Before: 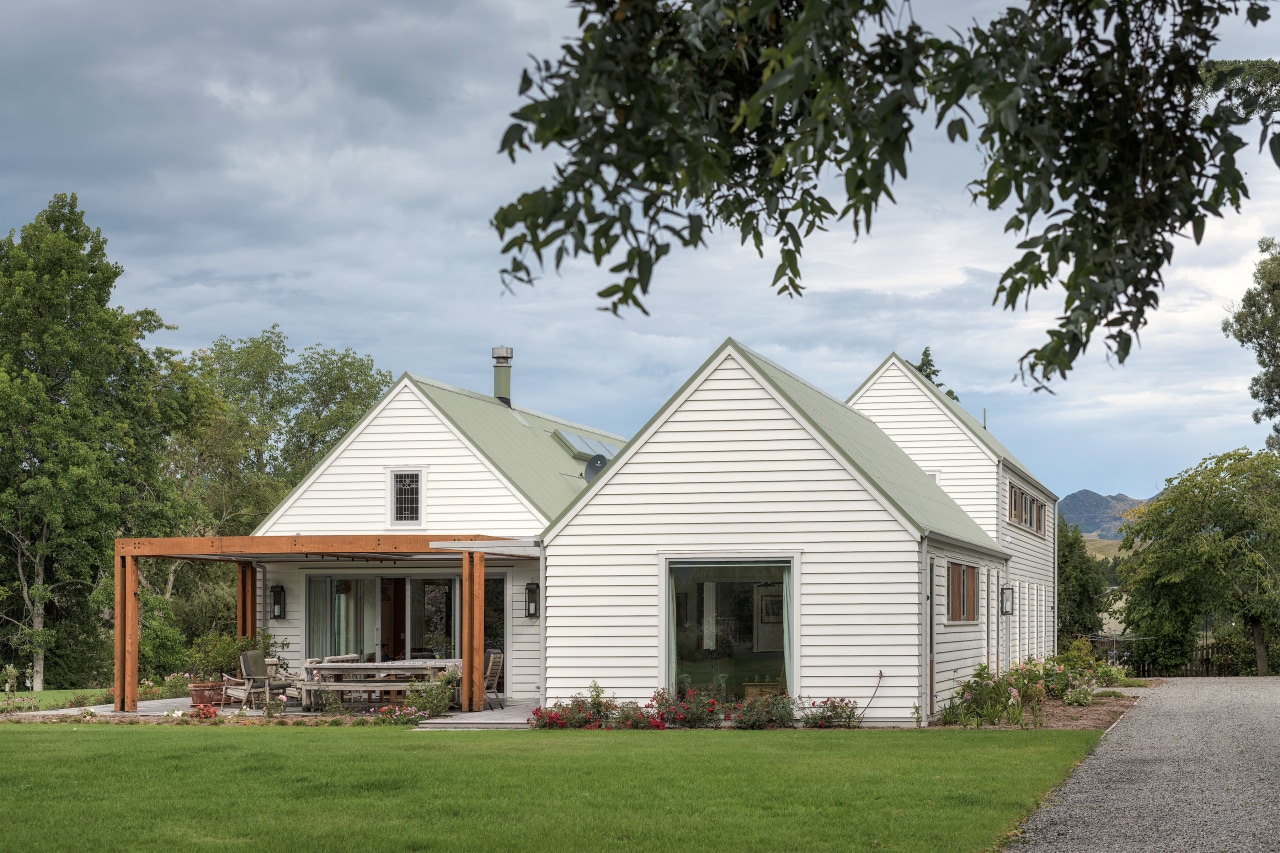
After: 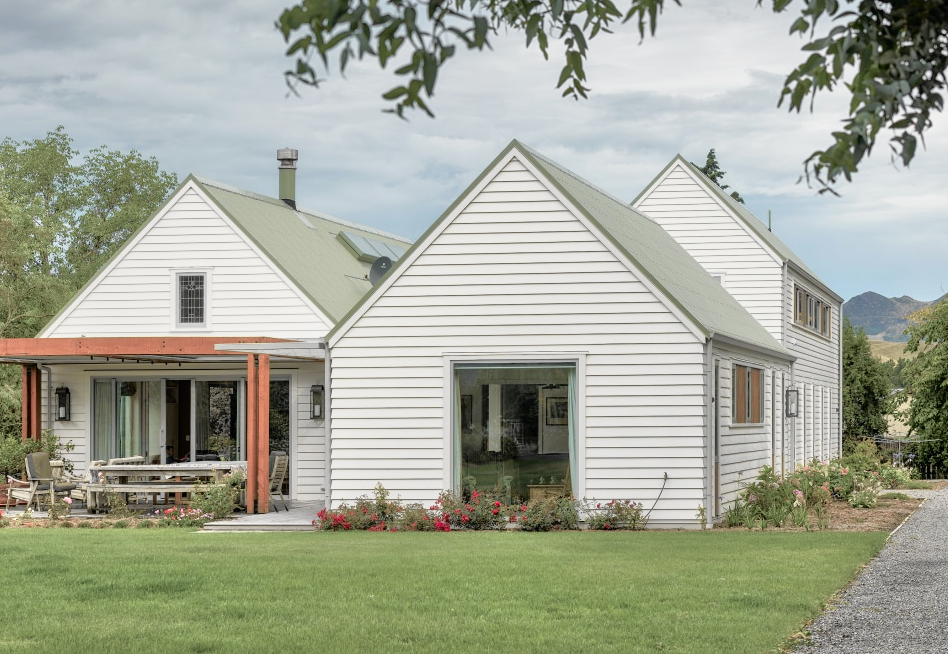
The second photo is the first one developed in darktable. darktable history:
tone equalizer: -7 EV 0.16 EV, -6 EV 0.564 EV, -5 EV 1.14 EV, -4 EV 1.31 EV, -3 EV 1.13 EV, -2 EV 0.6 EV, -1 EV 0.152 EV, mask exposure compensation -0.513 EV
tone curve: curves: ch0 [(0, 0) (0.058, 0.037) (0.214, 0.183) (0.304, 0.288) (0.561, 0.554) (0.687, 0.677) (0.768, 0.768) (0.858, 0.861) (0.987, 0.945)]; ch1 [(0, 0) (0.172, 0.123) (0.312, 0.296) (0.432, 0.448) (0.471, 0.469) (0.502, 0.5) (0.521, 0.505) (0.565, 0.569) (0.663, 0.663) (0.703, 0.721) (0.857, 0.917) (1, 1)]; ch2 [(0, 0) (0.411, 0.424) (0.485, 0.497) (0.502, 0.5) (0.517, 0.511) (0.556, 0.562) (0.626, 0.594) (0.709, 0.661) (1, 1)], color space Lab, independent channels, preserve colors none
crop: left 16.87%, top 23.297%, right 8.834%
